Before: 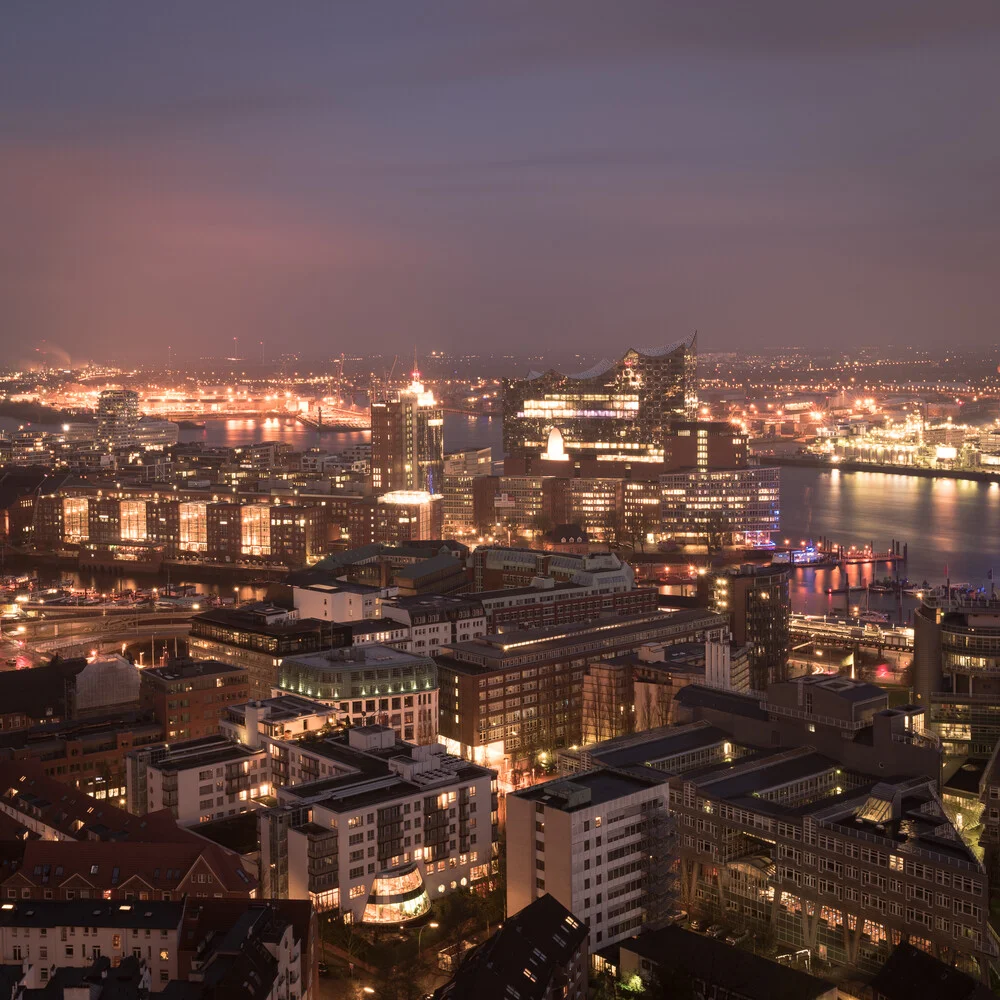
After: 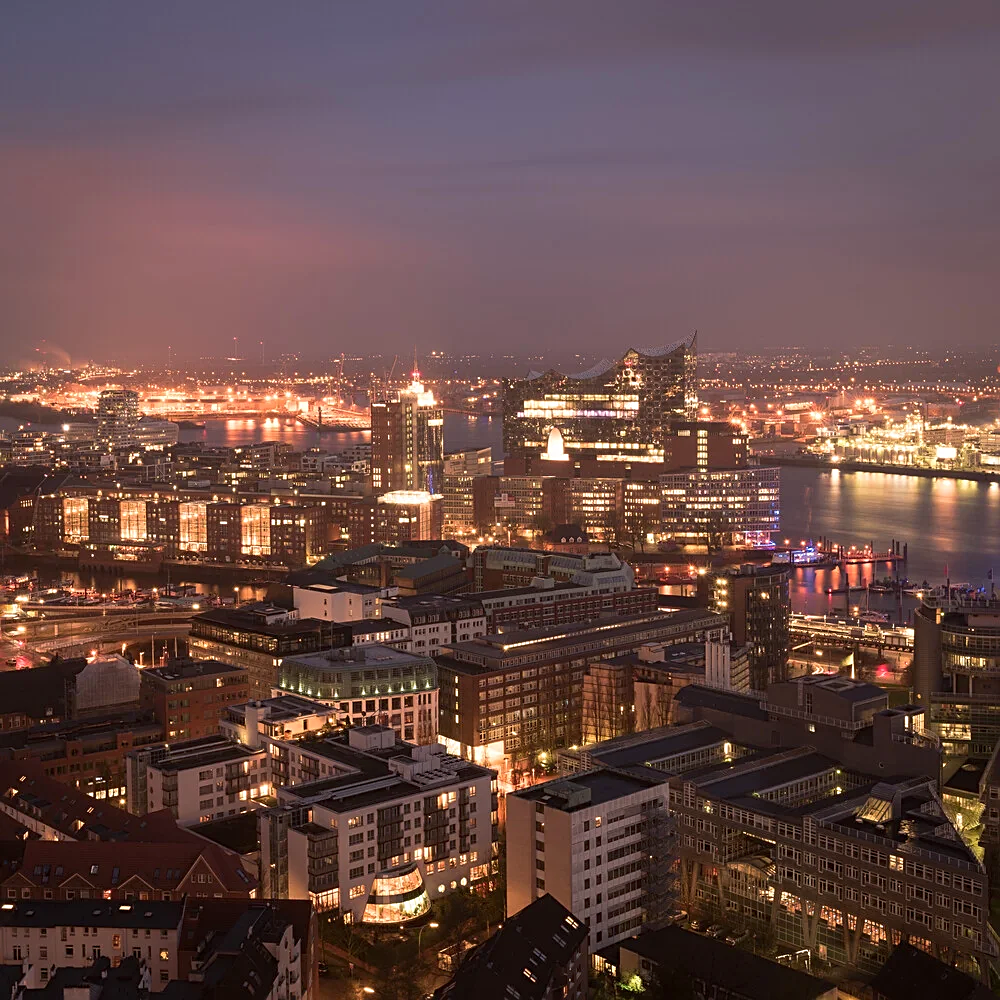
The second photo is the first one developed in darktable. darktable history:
color correction: highlights b* -0.026, saturation 1.15
sharpen: on, module defaults
